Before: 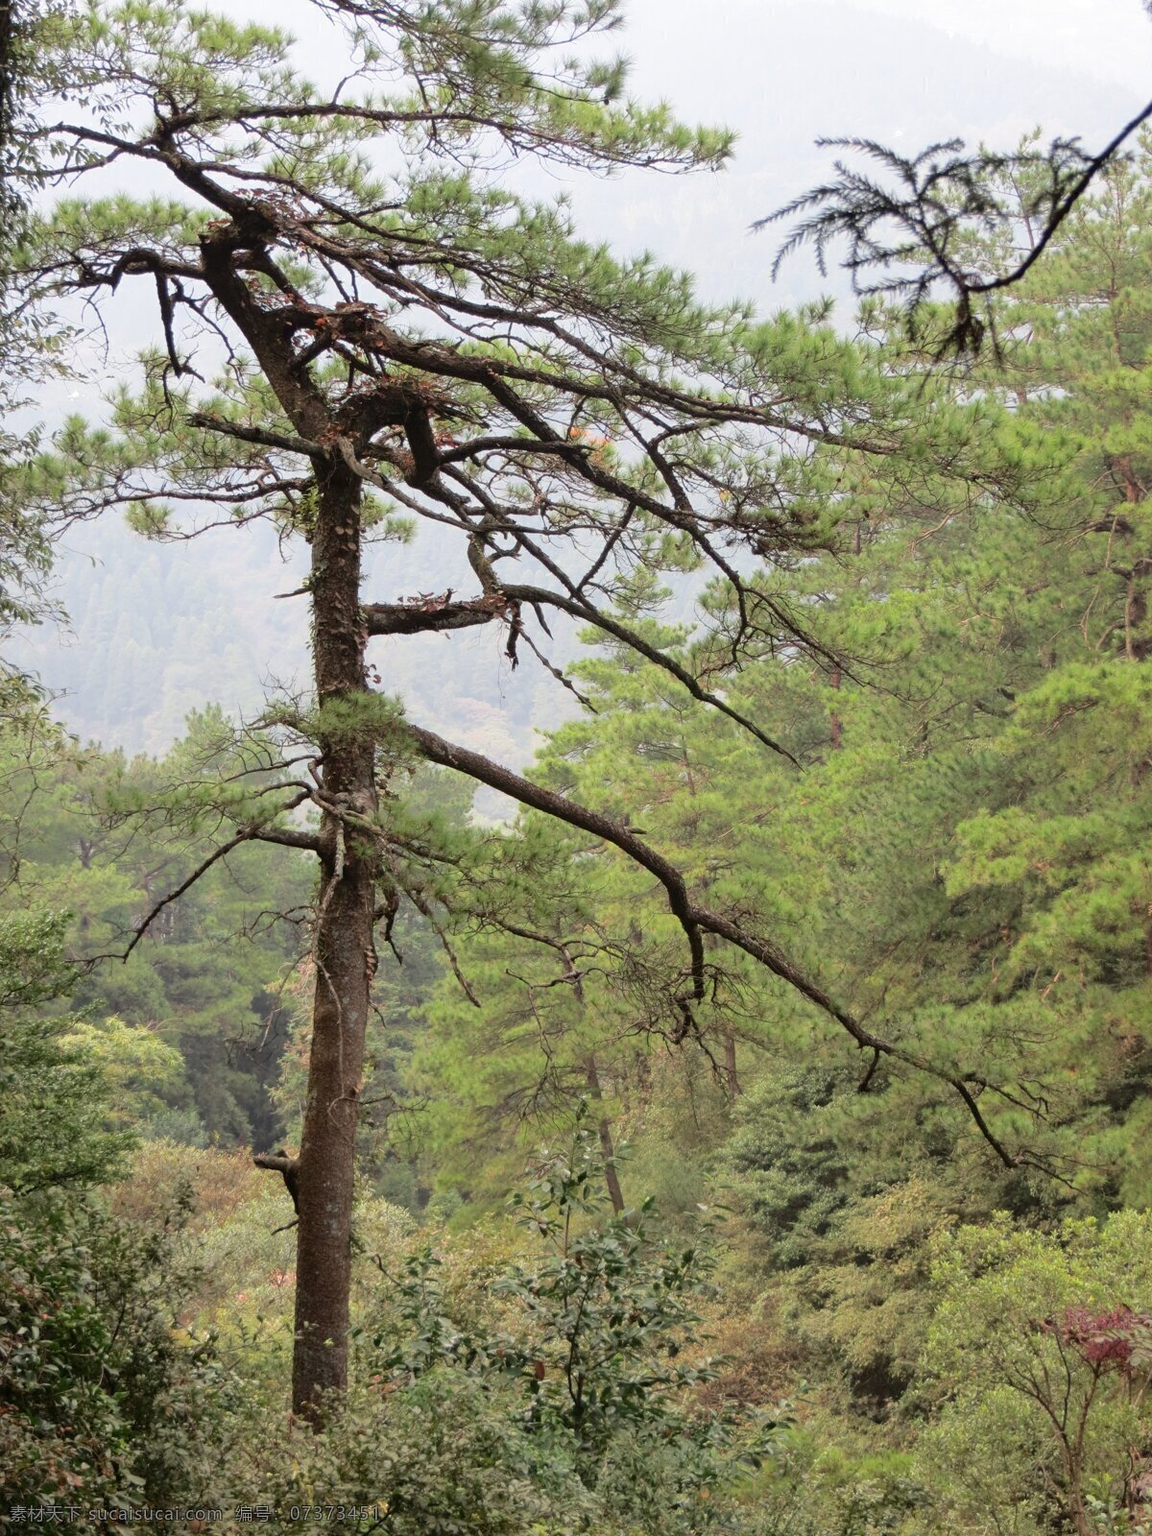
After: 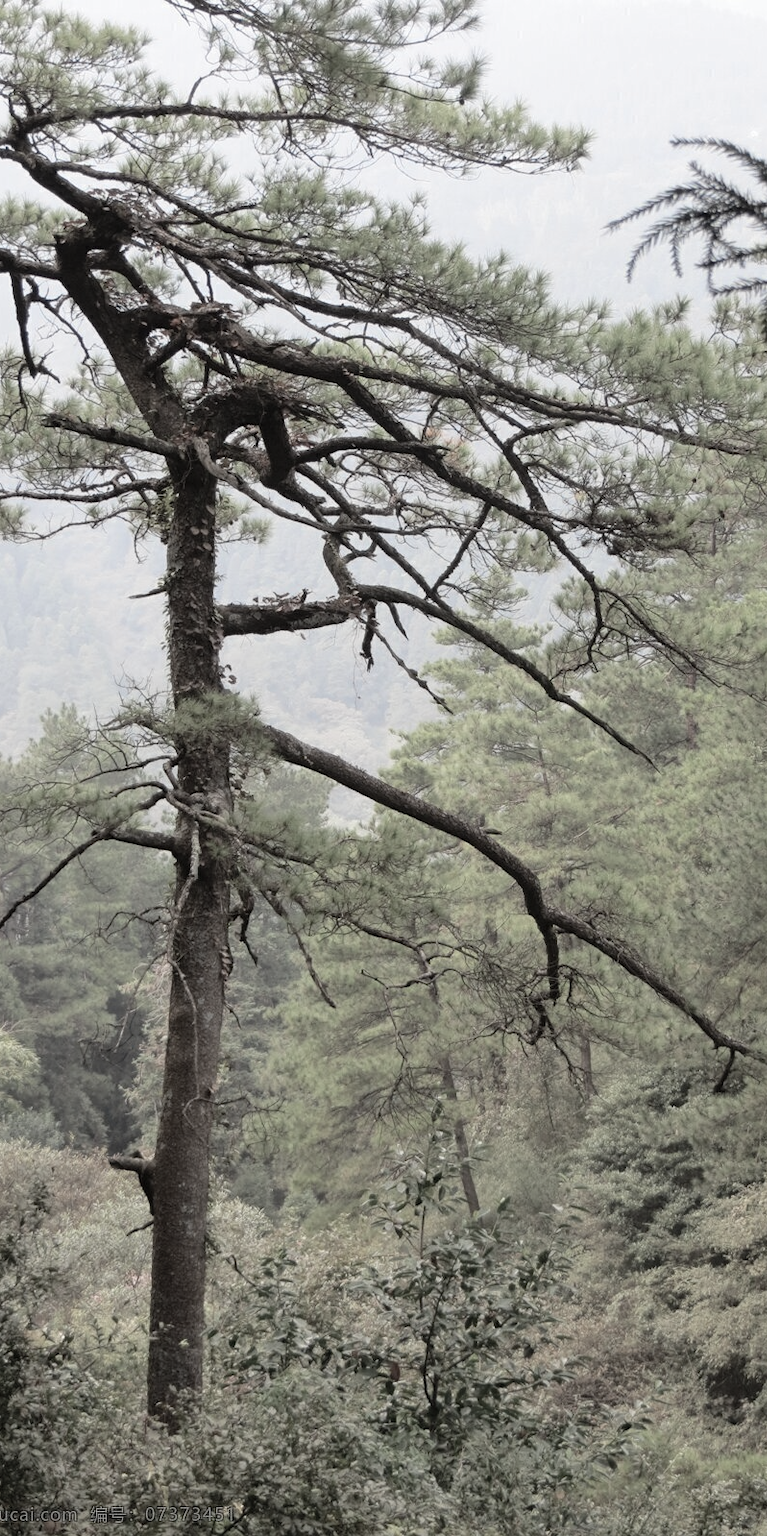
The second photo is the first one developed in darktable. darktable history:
crop and rotate: left 12.648%, right 20.685%
color zones: curves: ch1 [(0.238, 0.163) (0.476, 0.2) (0.733, 0.322) (0.848, 0.134)]
